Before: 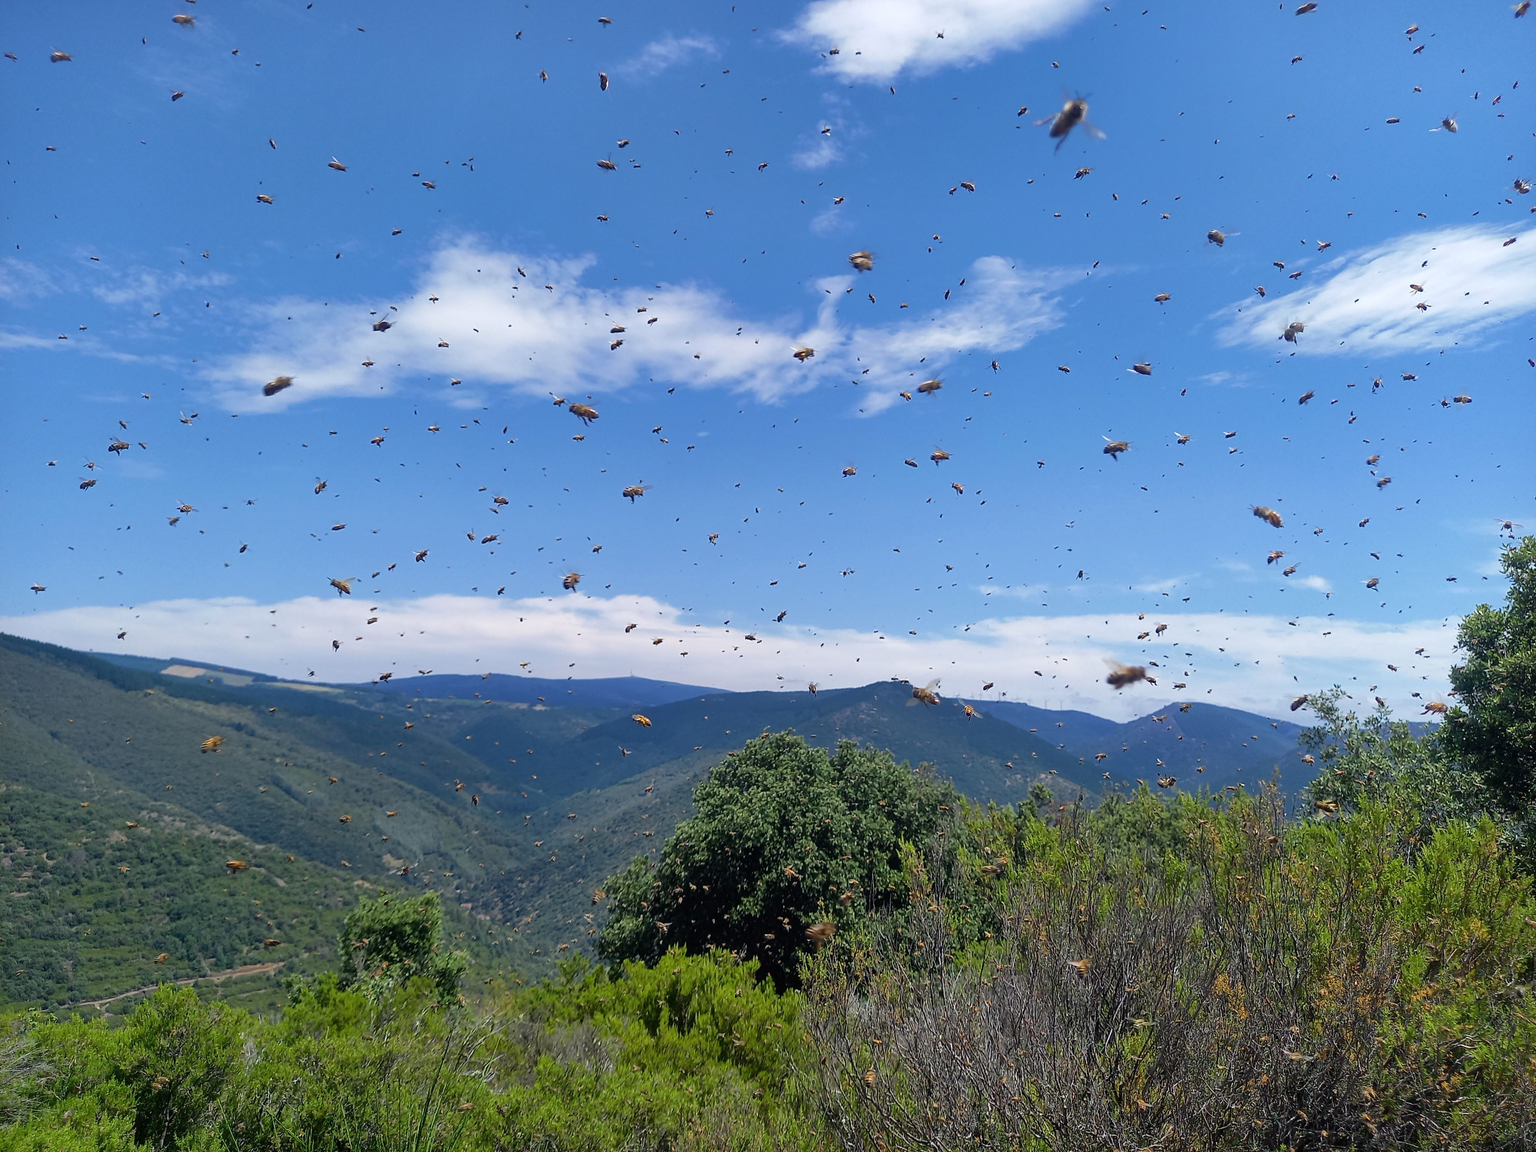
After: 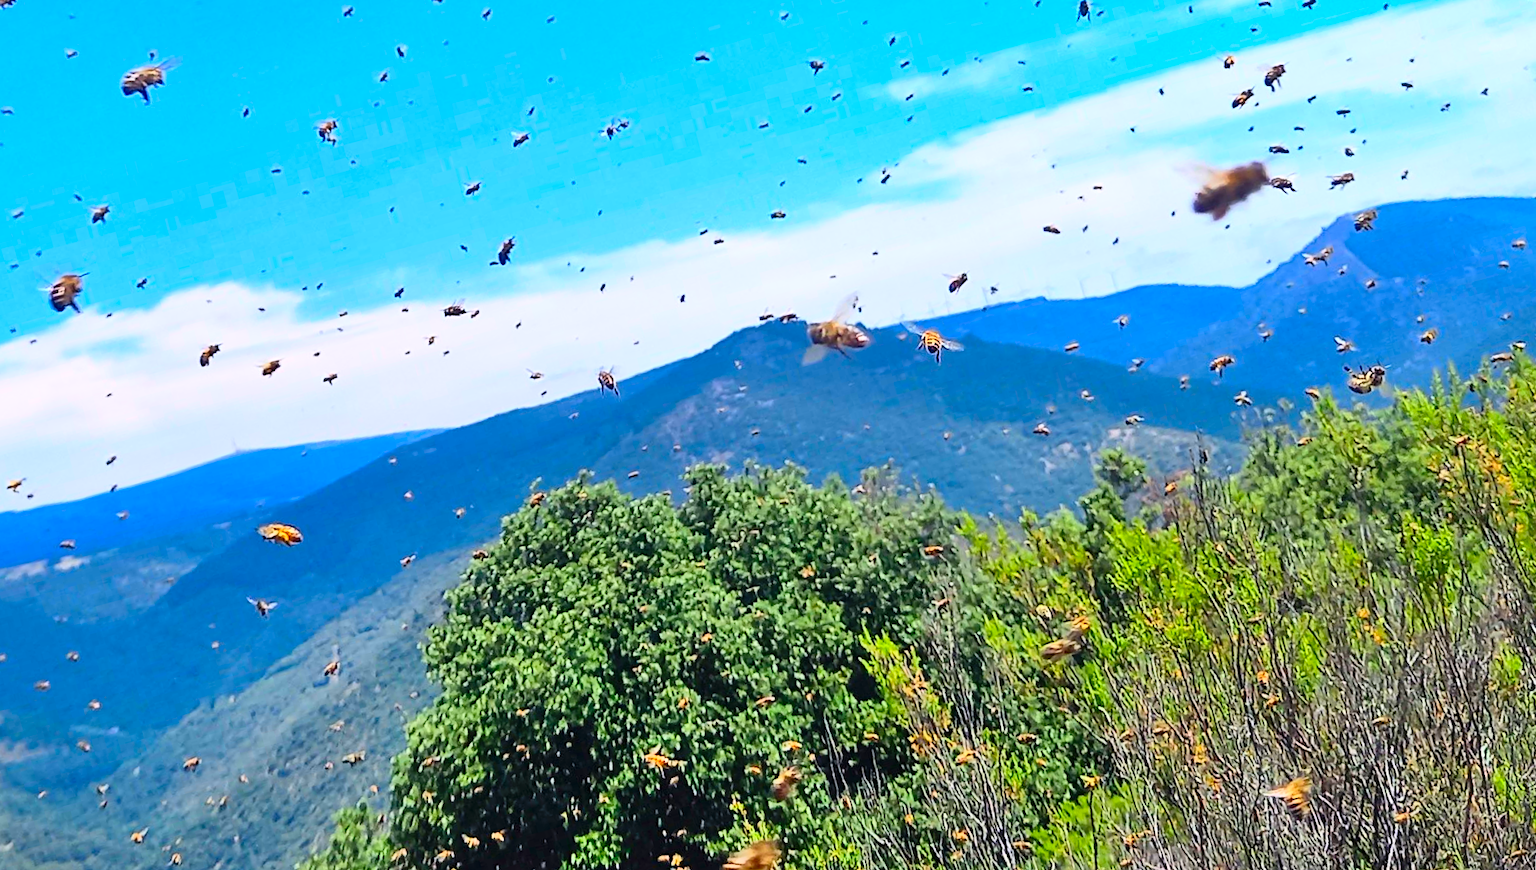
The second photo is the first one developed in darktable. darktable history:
rotate and perspective: rotation -14.8°, crop left 0.1, crop right 0.903, crop top 0.25, crop bottom 0.748
shadows and highlights: soften with gaussian
contrast brightness saturation: contrast 0.26, brightness 0.02, saturation 0.87
global tonemap: drago (0.7, 100)
exposure: exposure 0.161 EV, compensate highlight preservation false
crop: left 34.479%, top 38.822%, right 13.718%, bottom 5.172%
